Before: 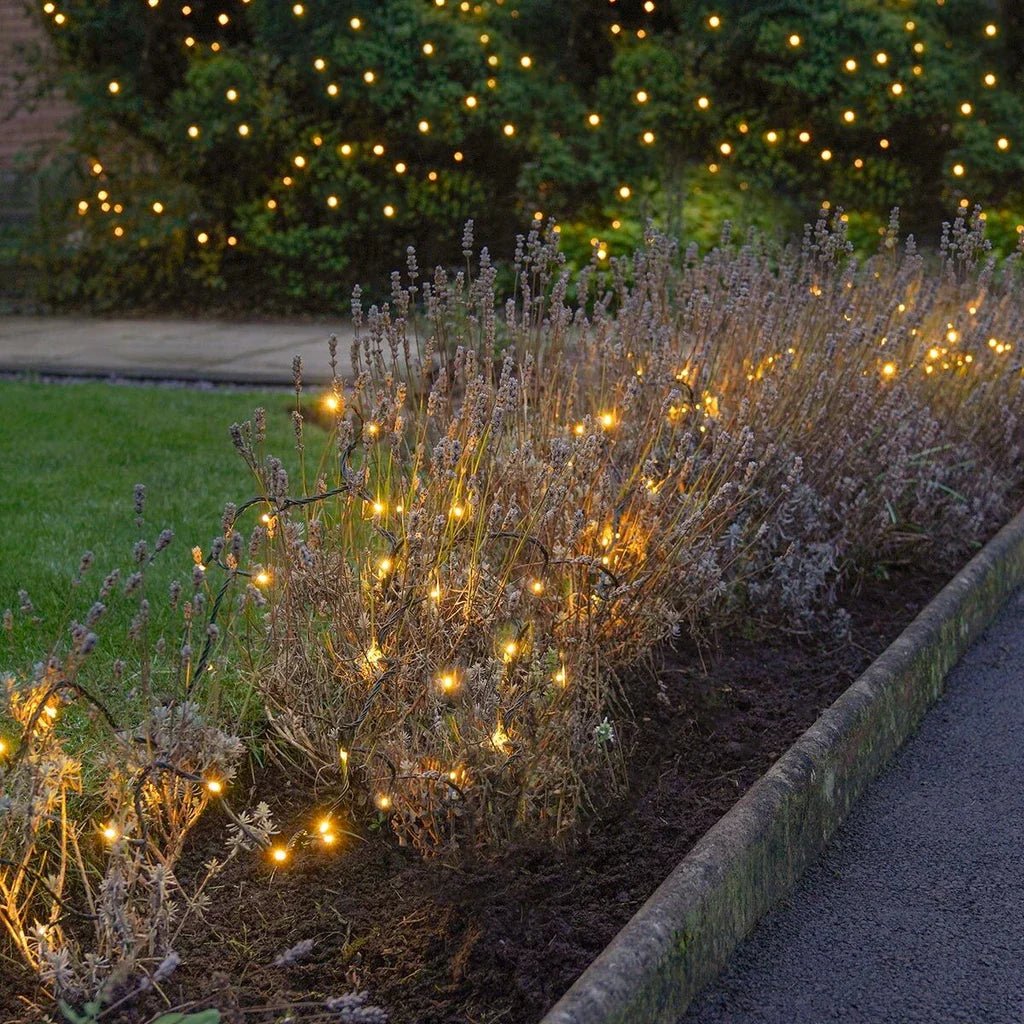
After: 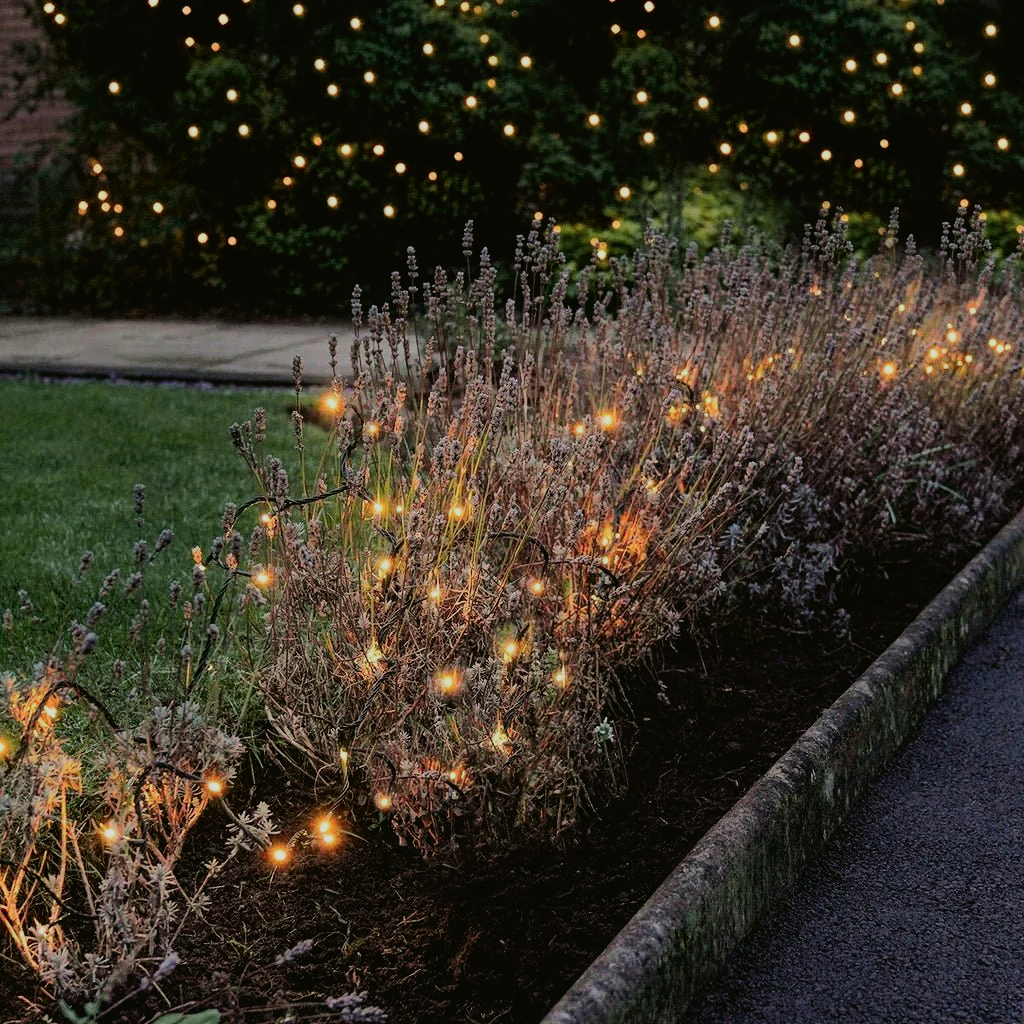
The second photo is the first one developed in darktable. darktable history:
tone curve: curves: ch0 [(0, 0.021) (0.059, 0.053) (0.212, 0.18) (0.337, 0.304) (0.495, 0.505) (0.725, 0.731) (0.89, 0.919) (1, 1)]; ch1 [(0, 0) (0.094, 0.081) (0.285, 0.299) (0.413, 0.43) (0.479, 0.475) (0.54, 0.55) (0.615, 0.65) (0.683, 0.688) (1, 1)]; ch2 [(0, 0) (0.257, 0.217) (0.434, 0.434) (0.498, 0.507) (0.599, 0.578) (1, 1)], color space Lab, independent channels, preserve colors none
filmic rgb: black relative exposure -4.14 EV, white relative exposure 5.1 EV, hardness 2.11, contrast 1.165
